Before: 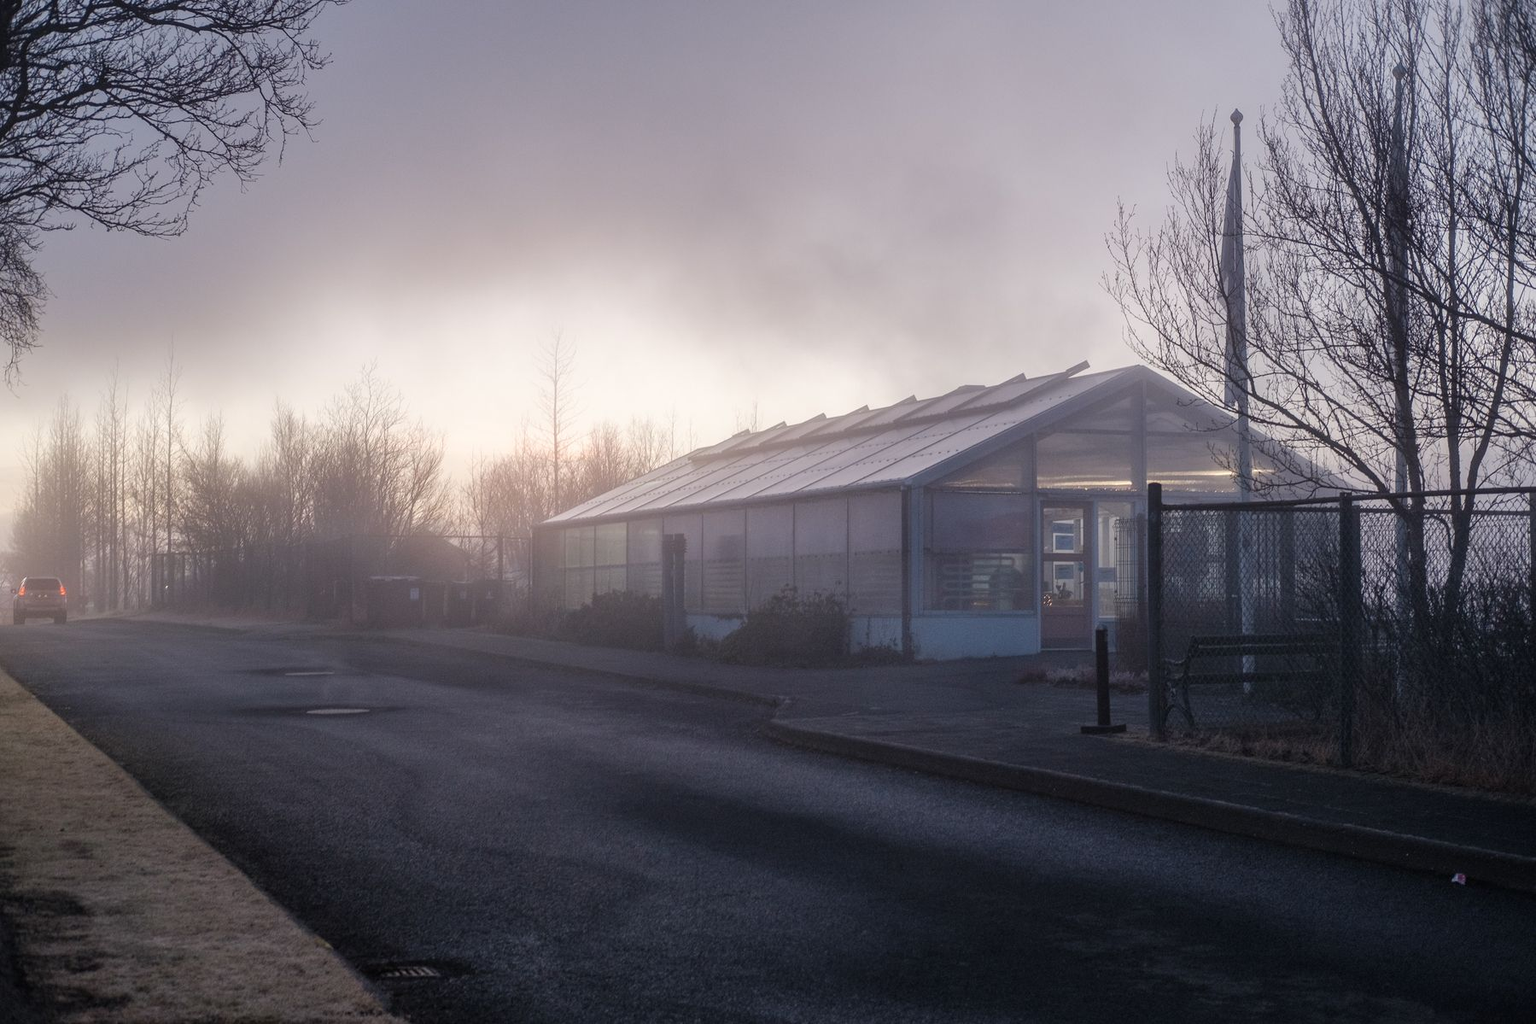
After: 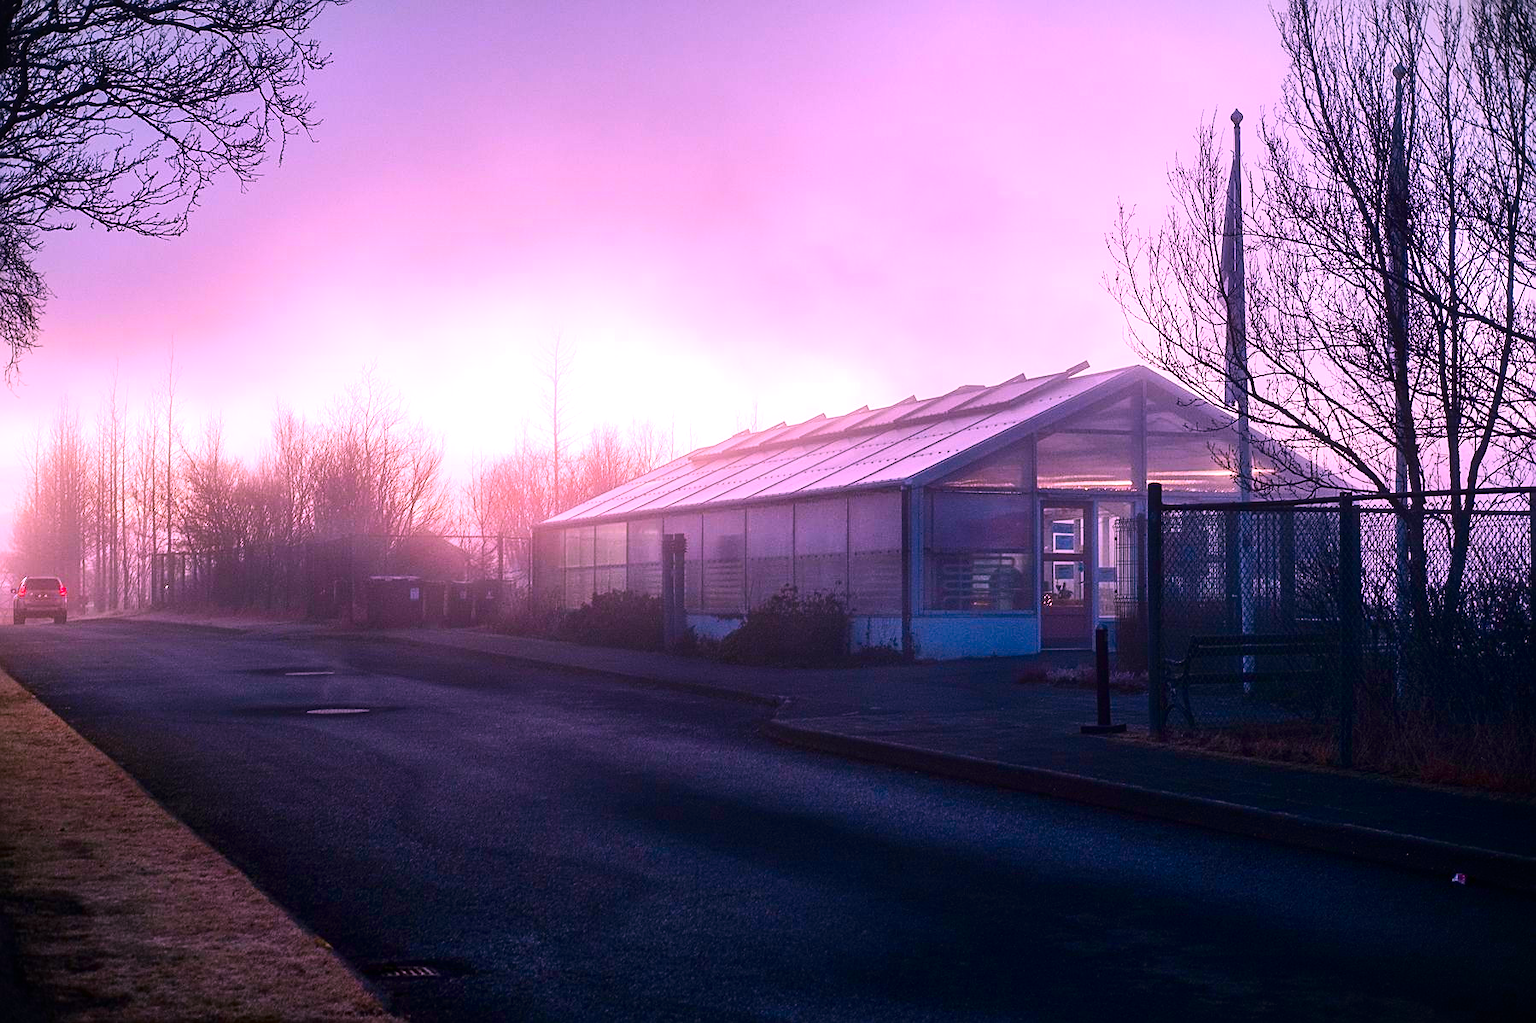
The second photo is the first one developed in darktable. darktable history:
vignetting: fall-off start 100.22%, width/height ratio 1.321
color correction: highlights a* 19, highlights b* -11.79, saturation 1.7
contrast brightness saturation: contrast 0.225, brightness -0.192, saturation 0.241
sharpen: on, module defaults
exposure: exposure 0.579 EV, compensate exposure bias true, compensate highlight preservation false
